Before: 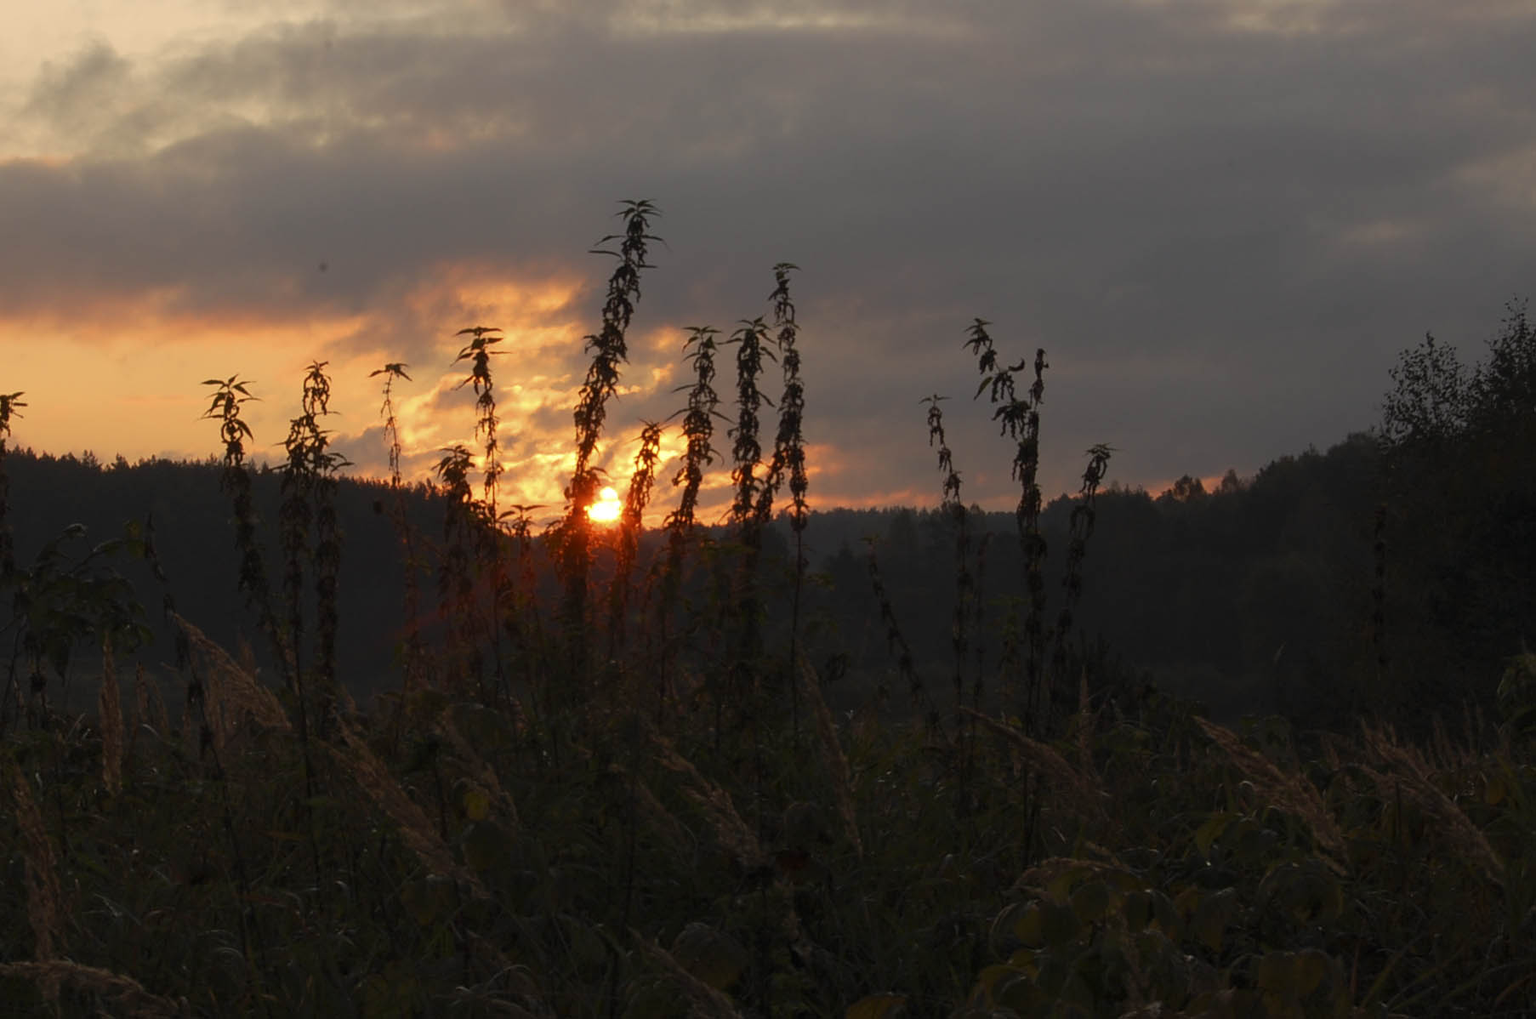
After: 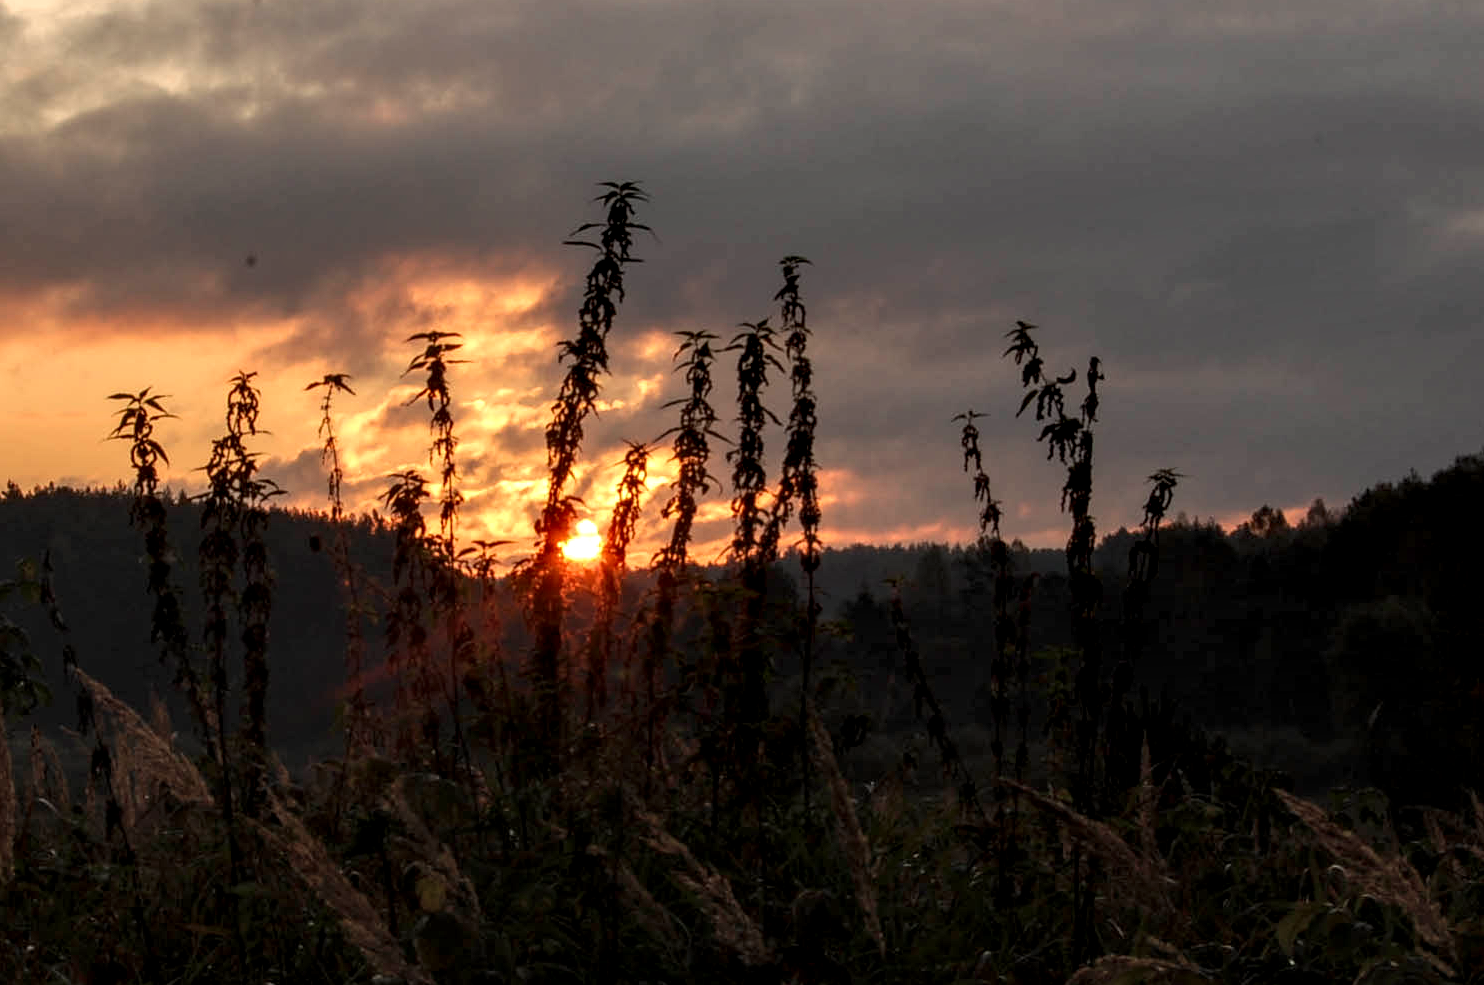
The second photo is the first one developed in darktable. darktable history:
crop and rotate: left 7.196%, top 4.574%, right 10.605%, bottom 13.178%
local contrast: highlights 12%, shadows 38%, detail 183%, midtone range 0.471
